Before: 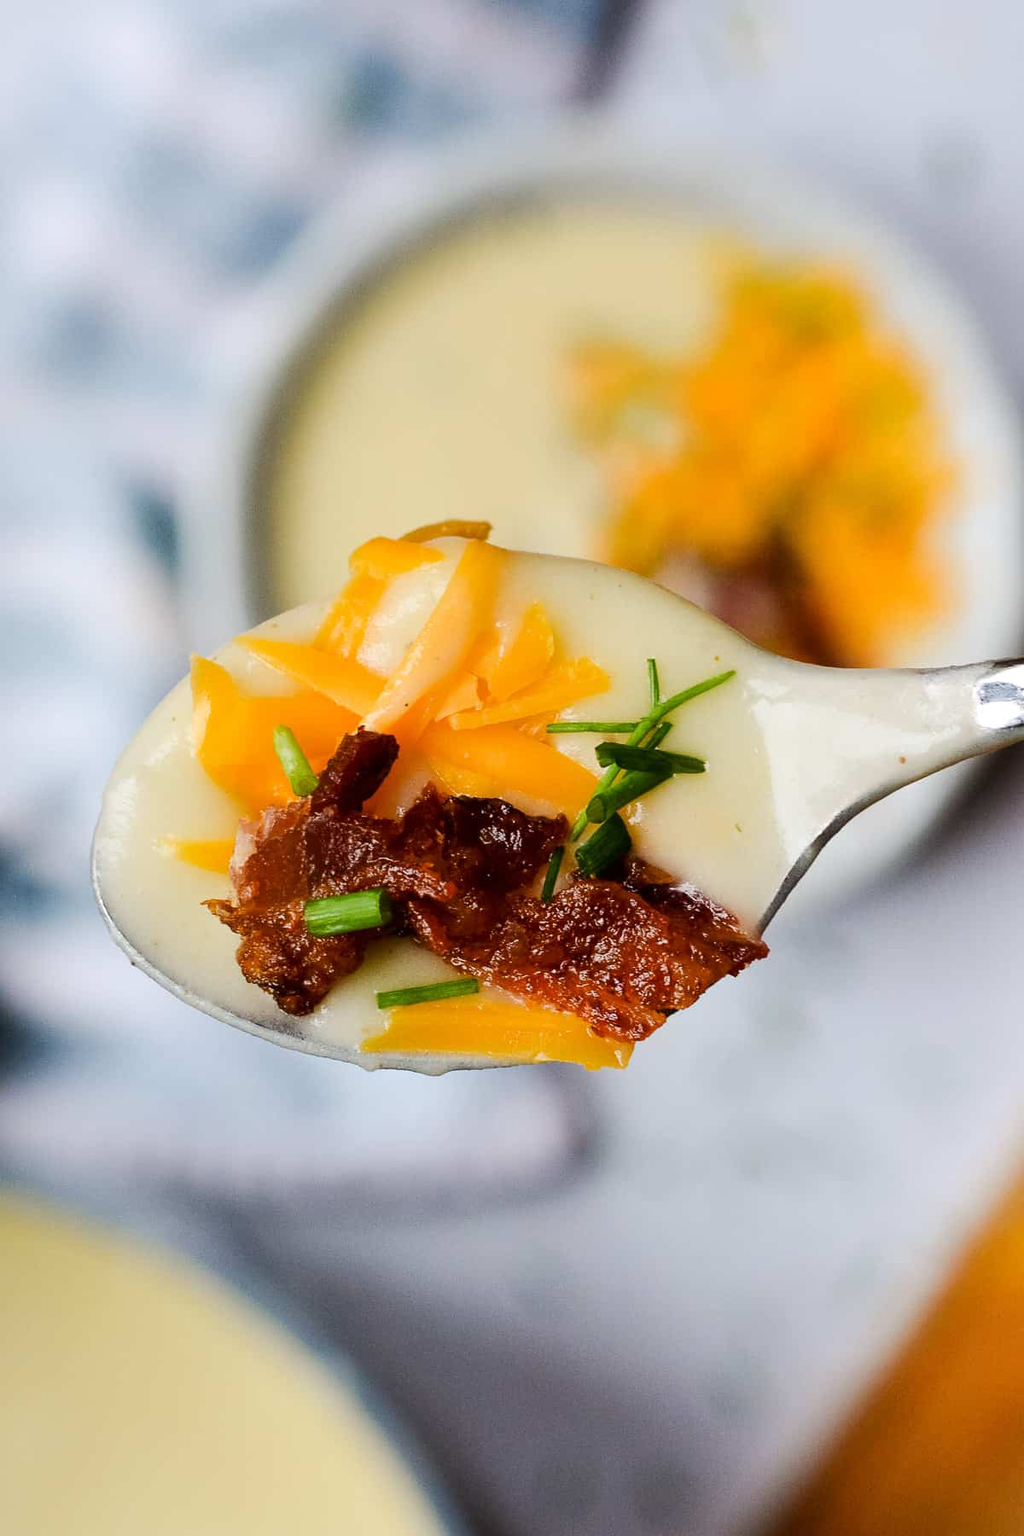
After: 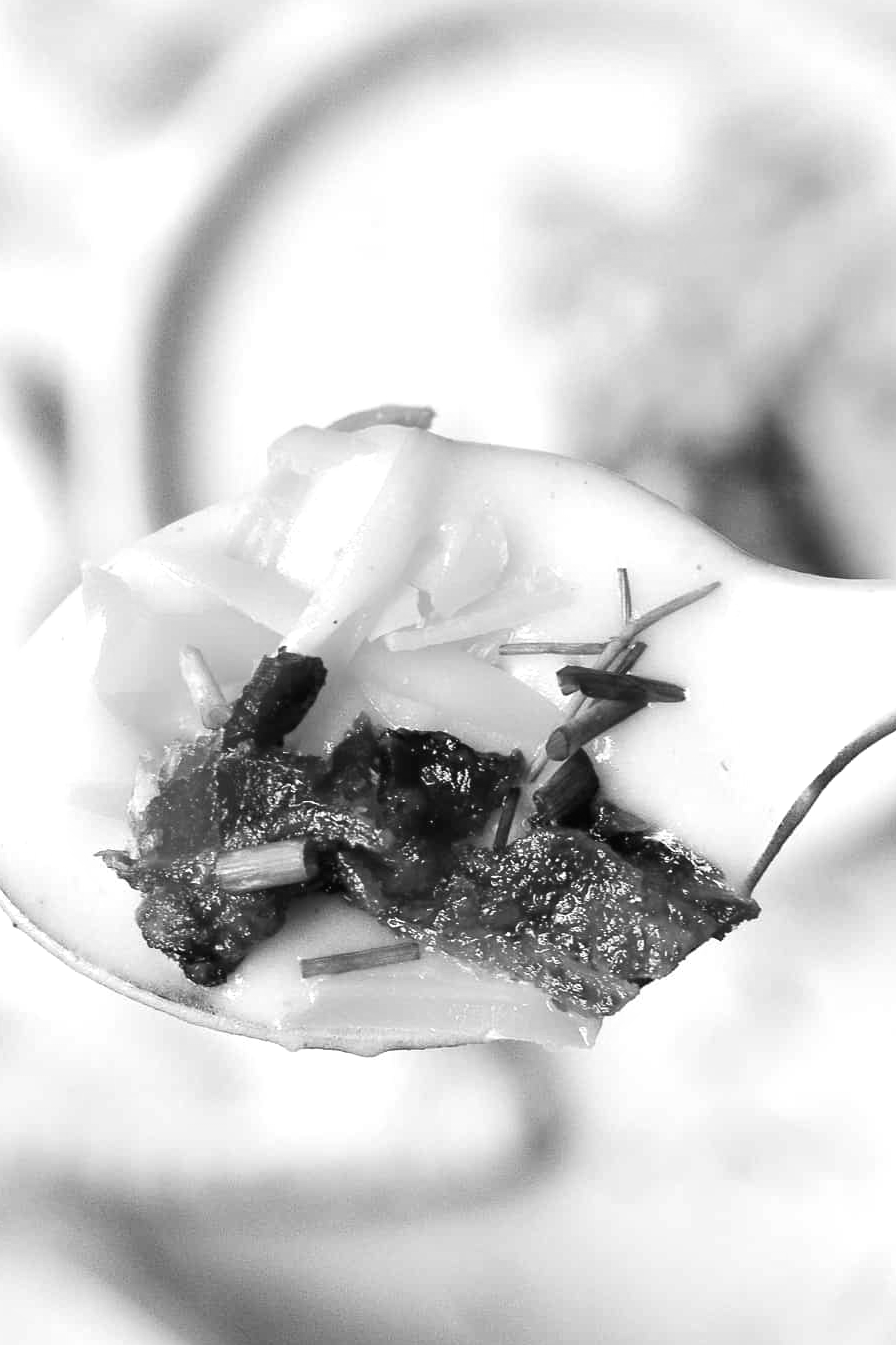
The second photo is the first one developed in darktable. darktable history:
crop and rotate: left 11.831%, top 11.346%, right 13.429%, bottom 13.899%
exposure: black level correction 0, exposure 0.7 EV, compensate exposure bias true, compensate highlight preservation false
monochrome: on, module defaults
